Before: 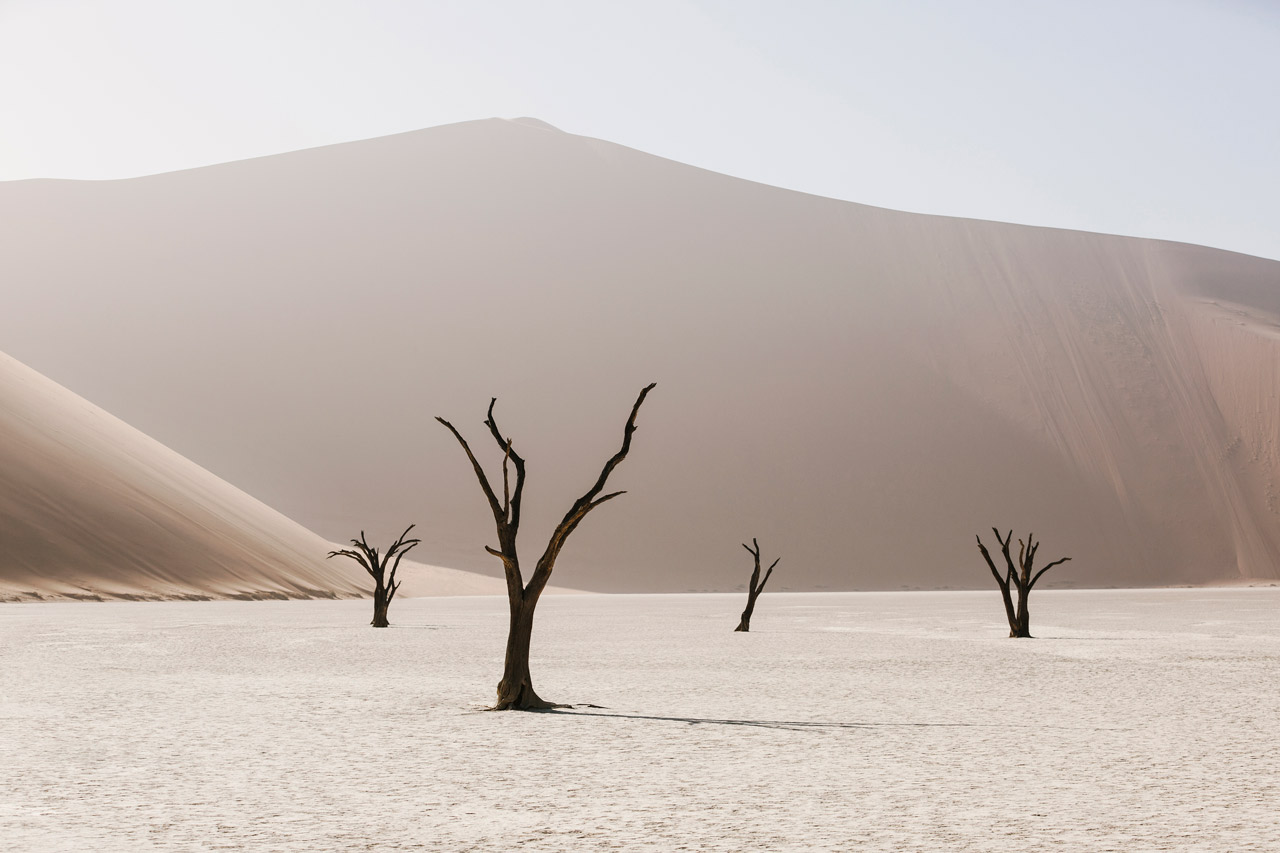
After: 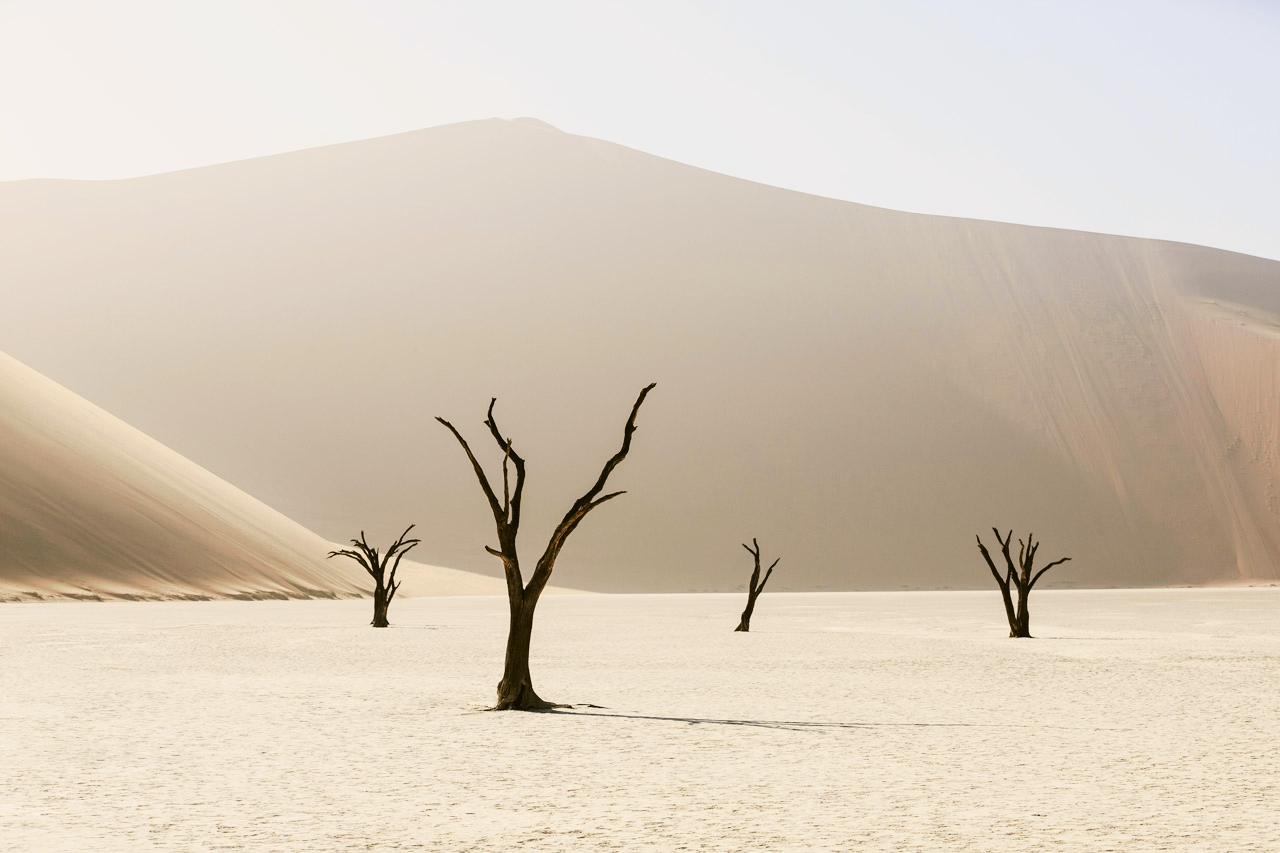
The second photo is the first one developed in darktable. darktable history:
tone curve: curves: ch0 [(0, 0.021) (0.049, 0.044) (0.152, 0.14) (0.328, 0.377) (0.473, 0.543) (0.641, 0.705) (0.85, 0.894) (1, 0.969)]; ch1 [(0, 0) (0.302, 0.331) (0.433, 0.432) (0.472, 0.47) (0.502, 0.503) (0.527, 0.521) (0.564, 0.58) (0.614, 0.626) (0.677, 0.701) (0.859, 0.885) (1, 1)]; ch2 [(0, 0) (0.33, 0.301) (0.447, 0.44) (0.487, 0.496) (0.502, 0.516) (0.535, 0.563) (0.565, 0.593) (0.608, 0.638) (1, 1)], color space Lab, independent channels, preserve colors none
exposure: exposure 0.081 EV, compensate highlight preservation false
